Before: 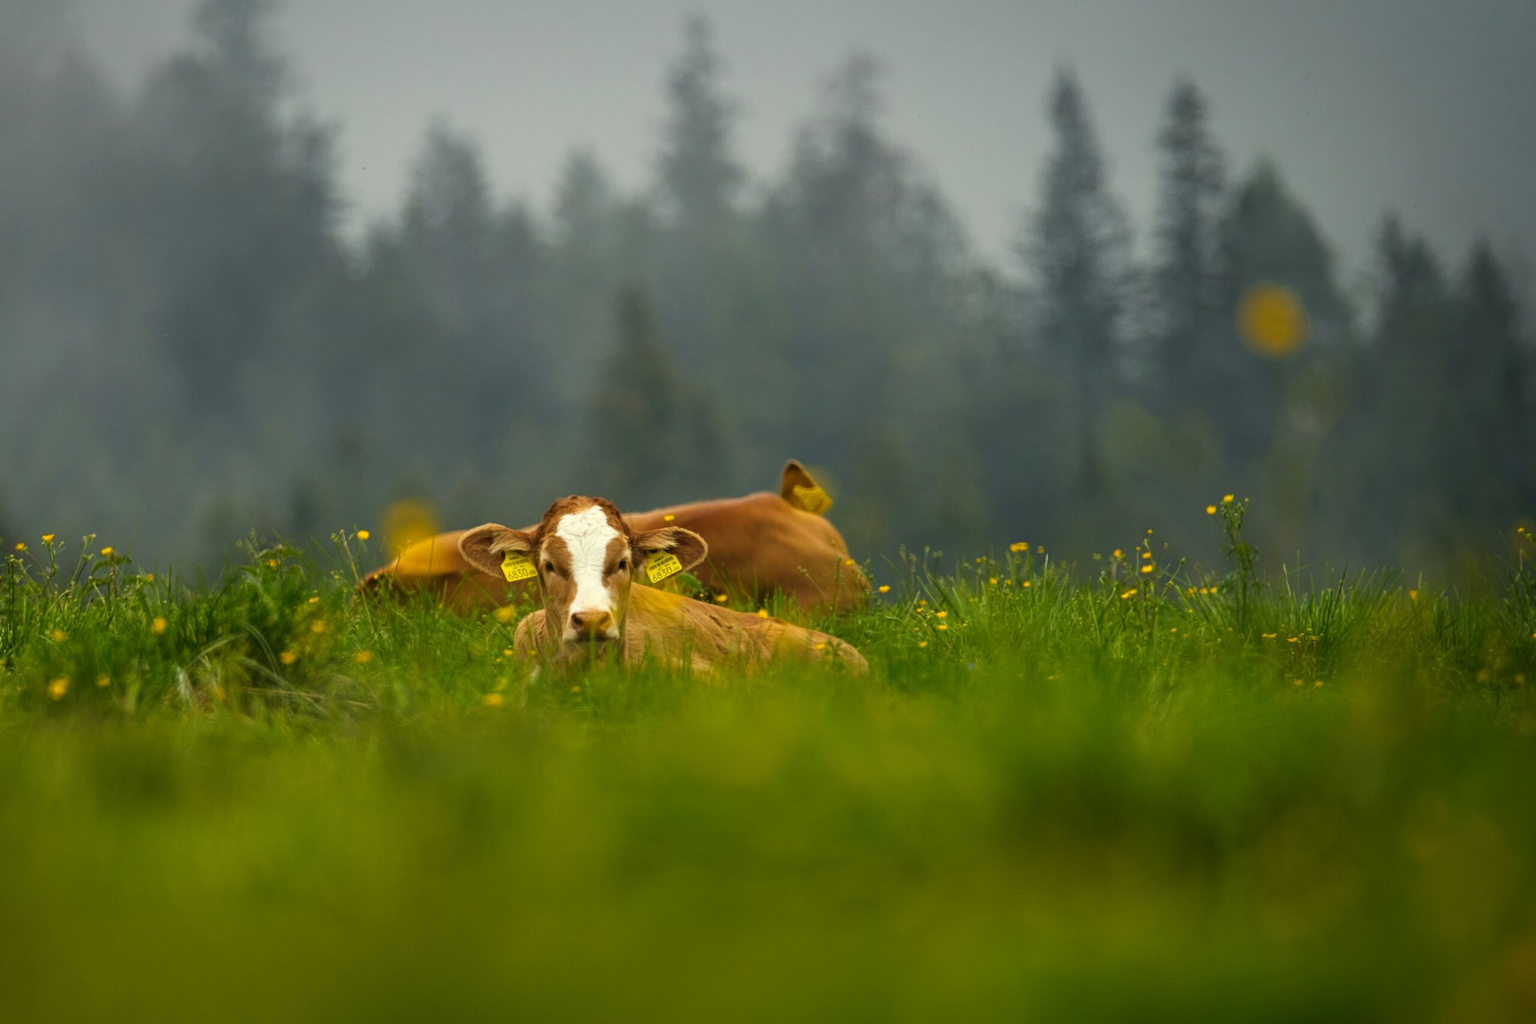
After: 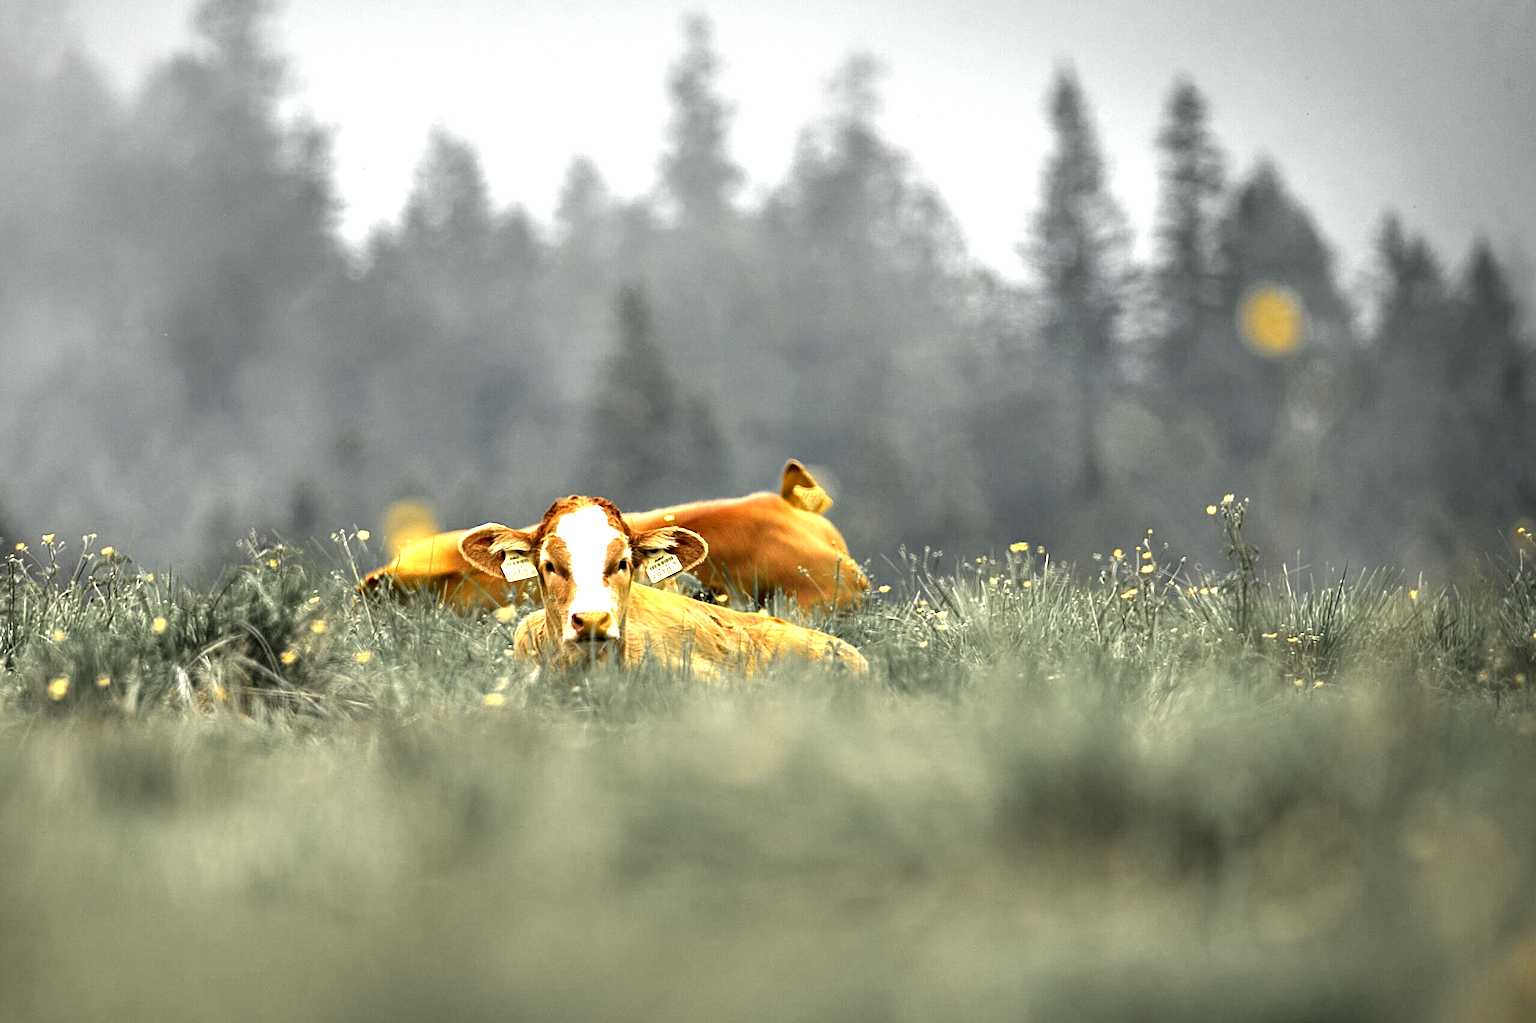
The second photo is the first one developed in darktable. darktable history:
contrast equalizer: y [[0.6 ×6], [0.55 ×6], [0 ×6], [0 ×6], [0 ×6]]
exposure: black level correction 0, exposure 1.39 EV, compensate exposure bias true, compensate highlight preservation false
color zones: curves: ch1 [(0, 0.638) (0.193, 0.442) (0.286, 0.15) (0.429, 0.14) (0.571, 0.142) (0.714, 0.154) (0.857, 0.175) (1, 0.638)]
sharpen: on, module defaults
